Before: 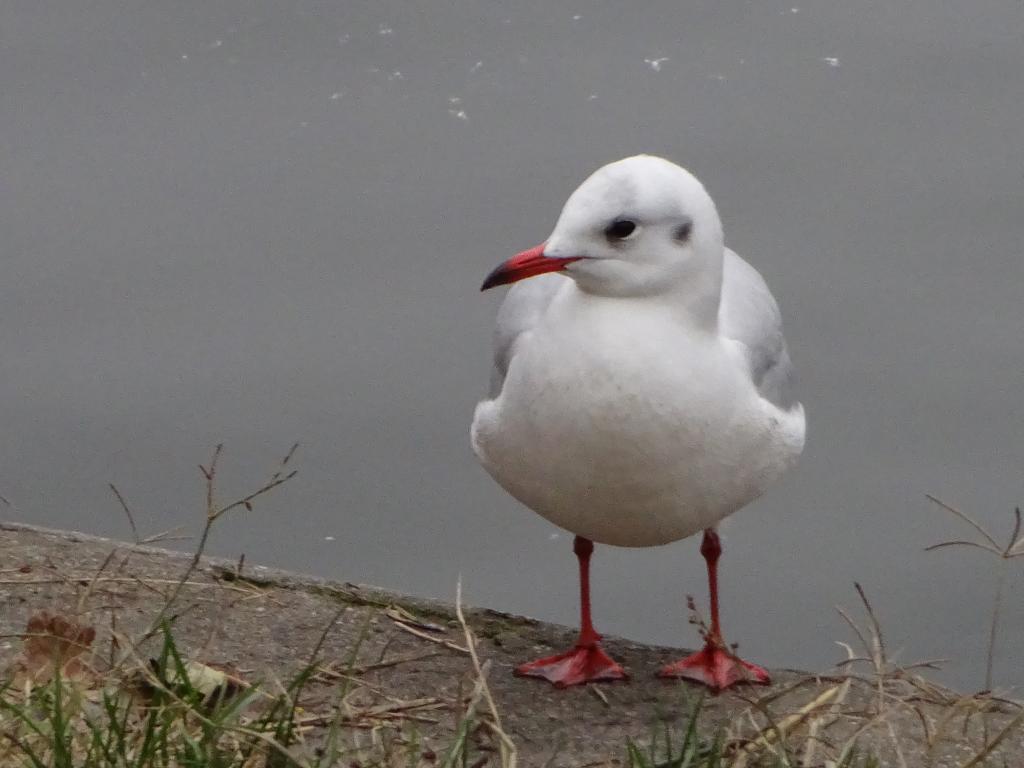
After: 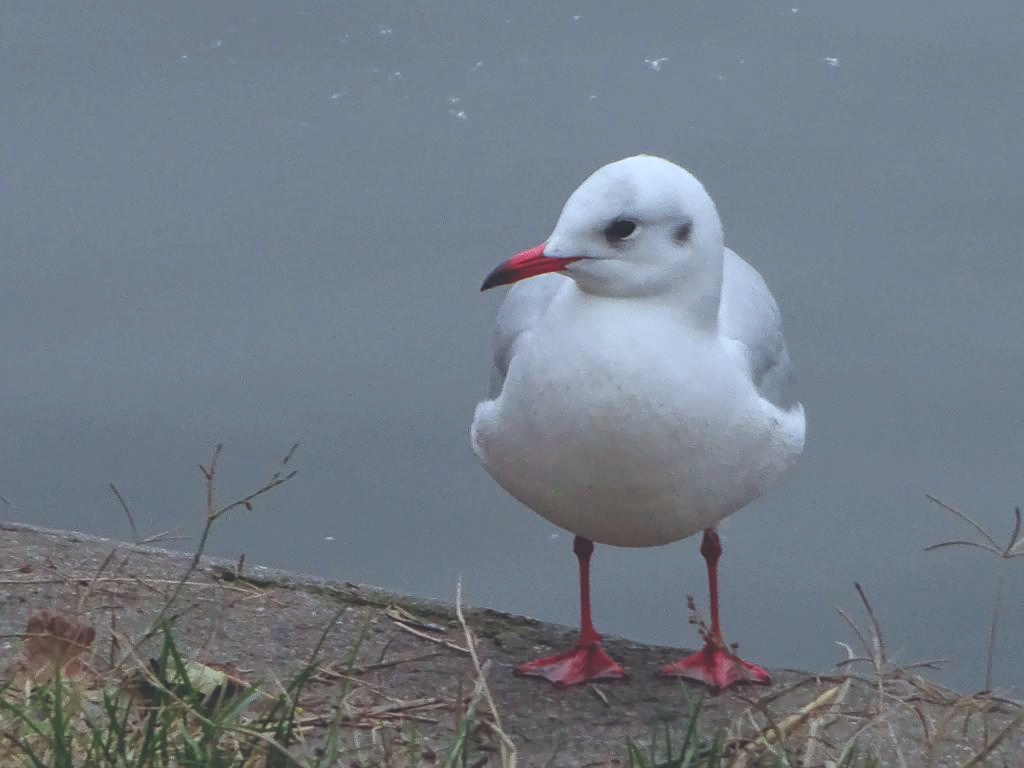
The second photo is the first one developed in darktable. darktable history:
sharpen: amount 0.2
exposure: black level correction -0.03, compensate highlight preservation false
color calibration: output R [0.972, 0.068, -0.094, 0], output G [-0.178, 1.216, -0.086, 0], output B [0.095, -0.136, 0.98, 0], illuminant custom, x 0.371, y 0.381, temperature 4283.16 K
